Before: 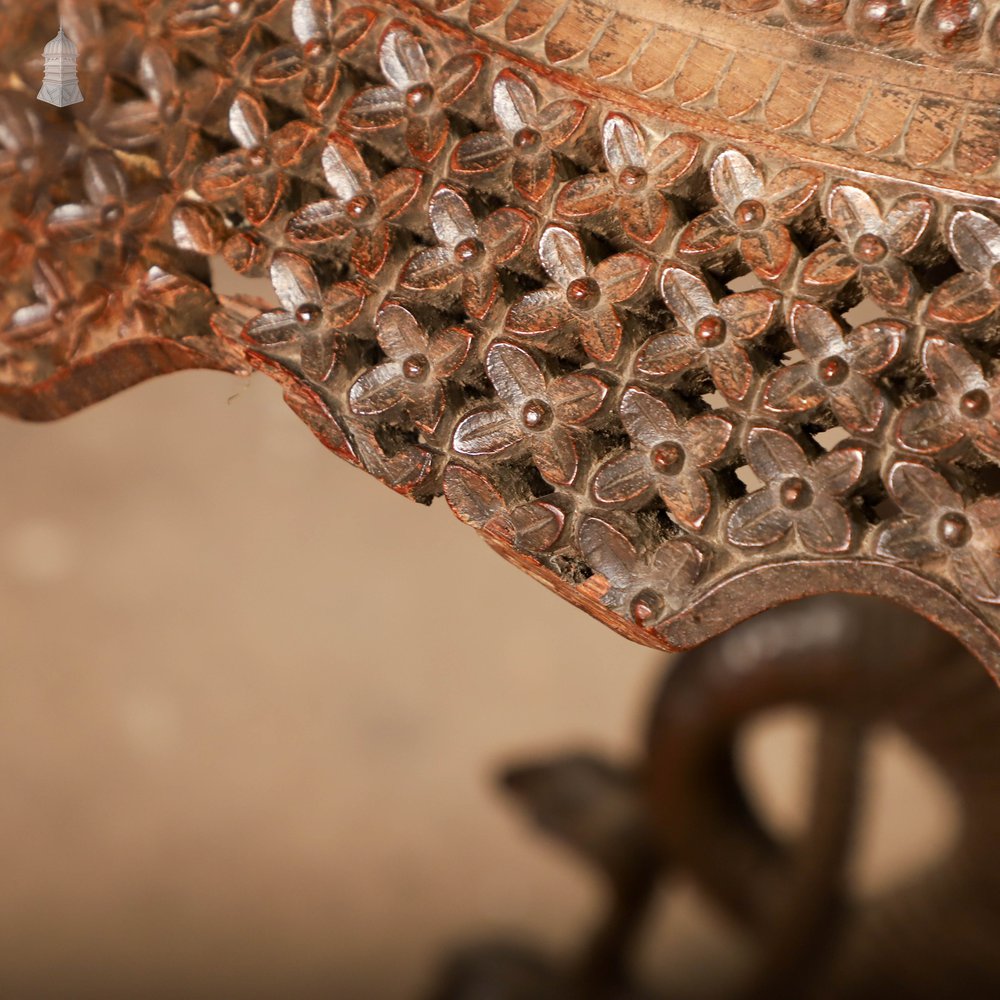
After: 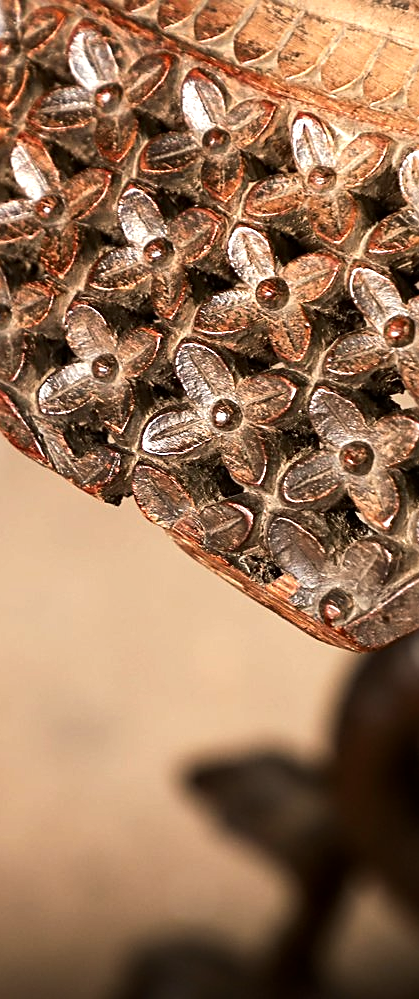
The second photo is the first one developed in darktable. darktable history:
crop: left 31.191%, right 26.876%
tone equalizer: -8 EV -0.717 EV, -7 EV -0.685 EV, -6 EV -0.589 EV, -5 EV -0.415 EV, -3 EV 0.367 EV, -2 EV 0.6 EV, -1 EV 0.681 EV, +0 EV 0.775 EV, edges refinement/feathering 500, mask exposure compensation -1.57 EV, preserve details no
sharpen: on, module defaults
local contrast: mode bilateral grid, contrast 20, coarseness 51, detail 119%, midtone range 0.2
